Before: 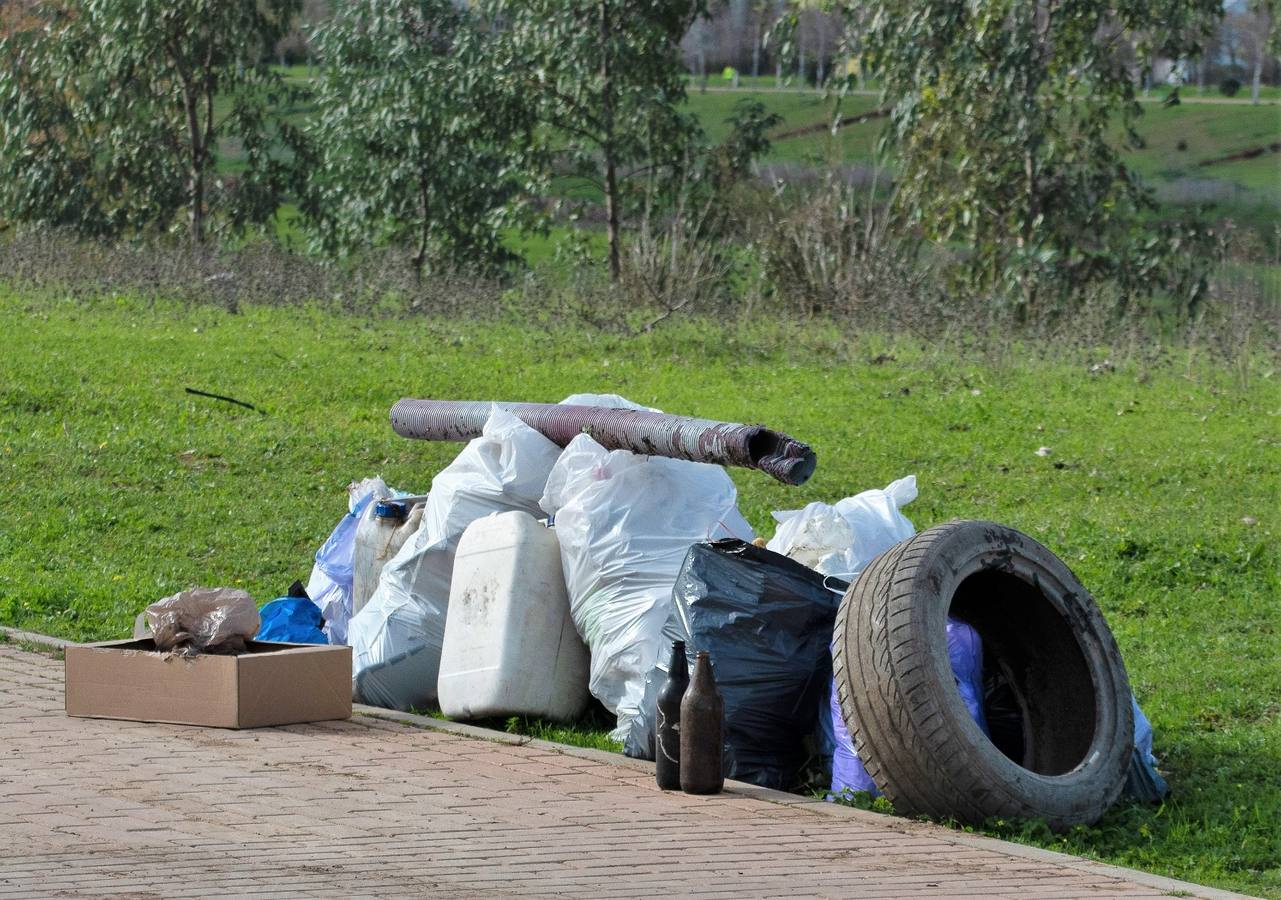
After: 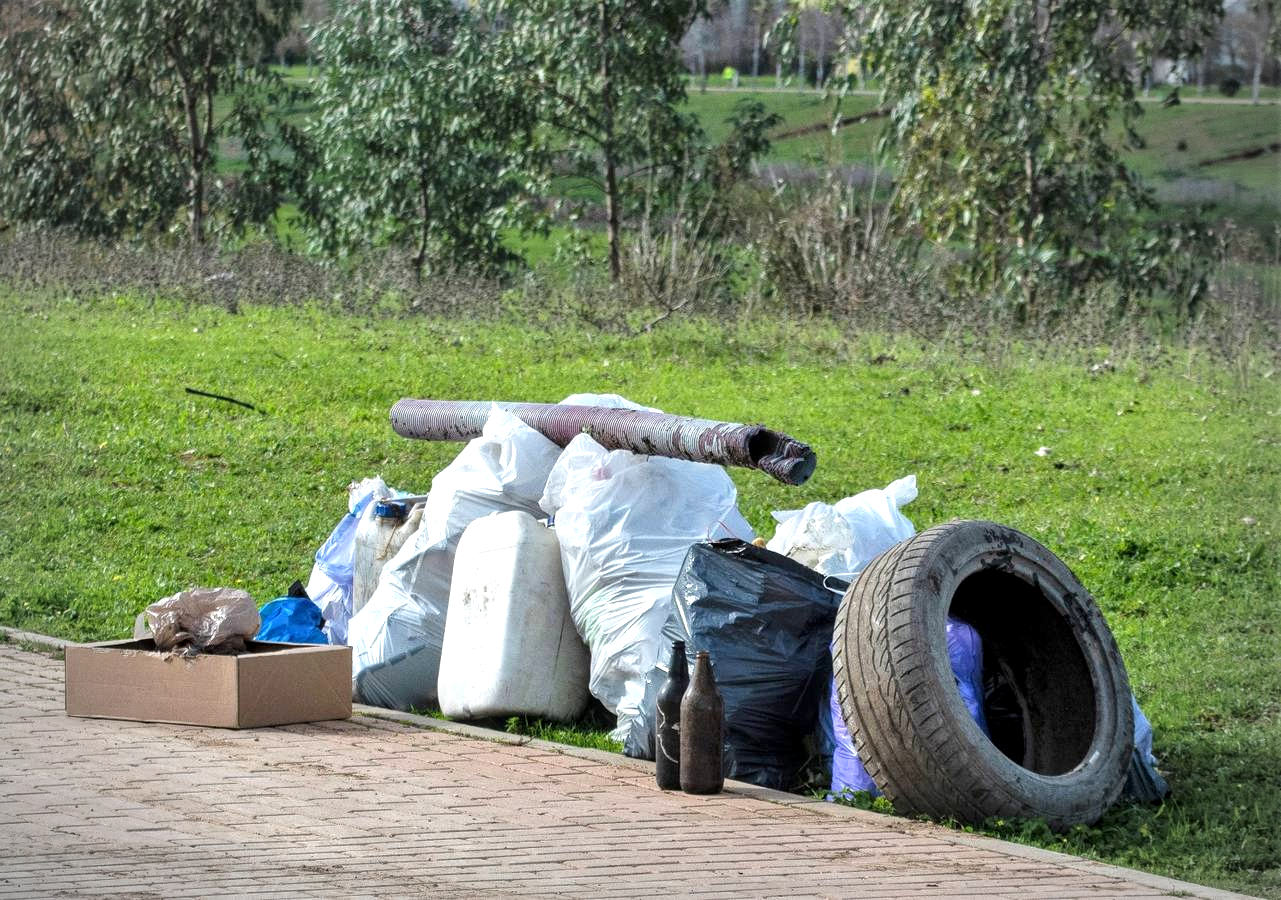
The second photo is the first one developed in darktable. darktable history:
local contrast: on, module defaults
exposure: black level correction 0.001, exposure 0.498 EV, compensate highlight preservation false
vignetting: brightness -0.439, saturation -0.689
